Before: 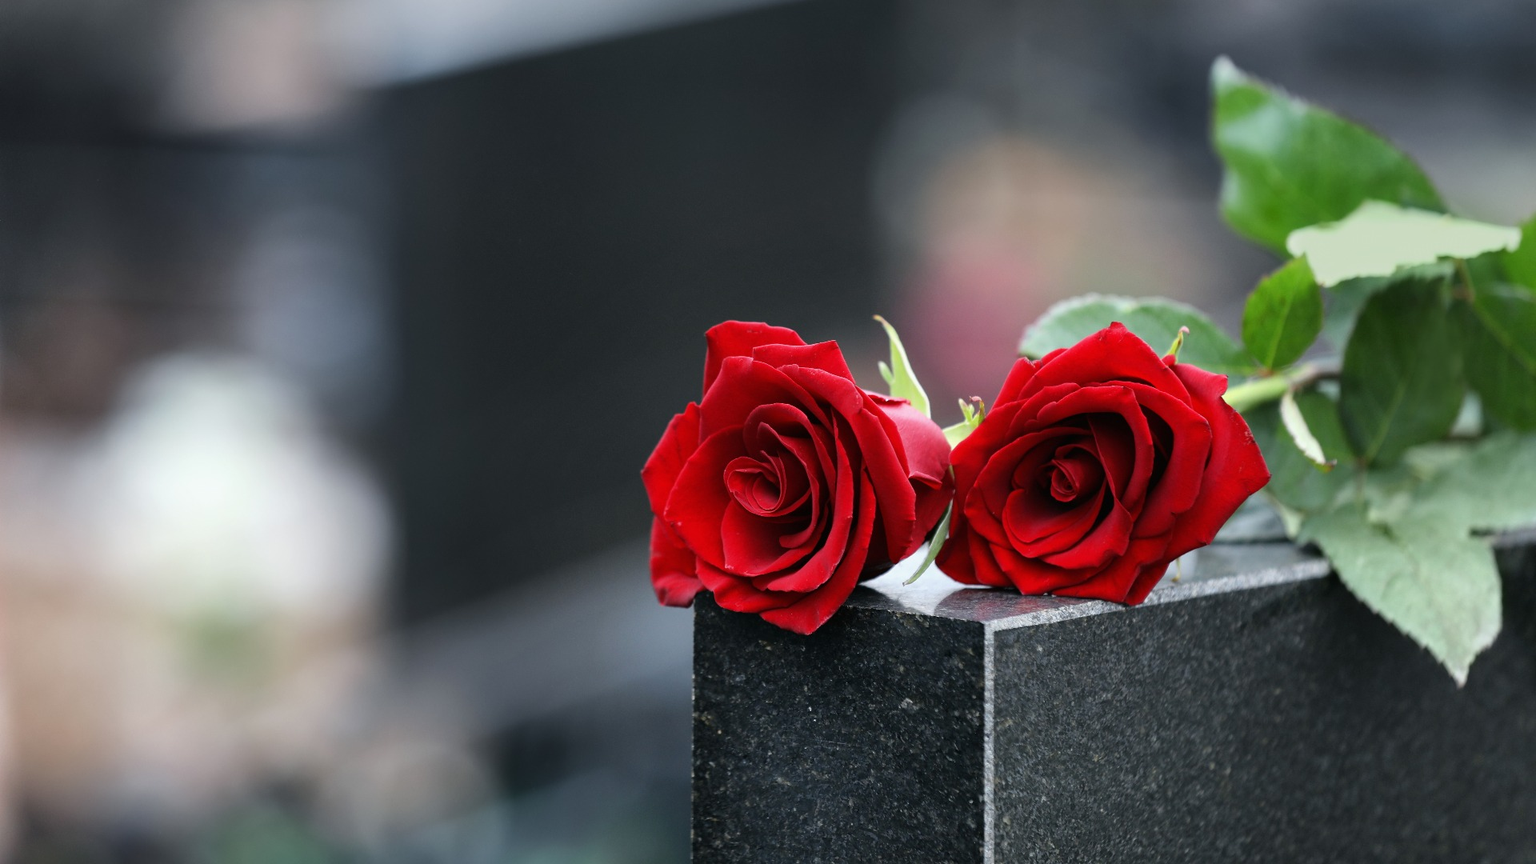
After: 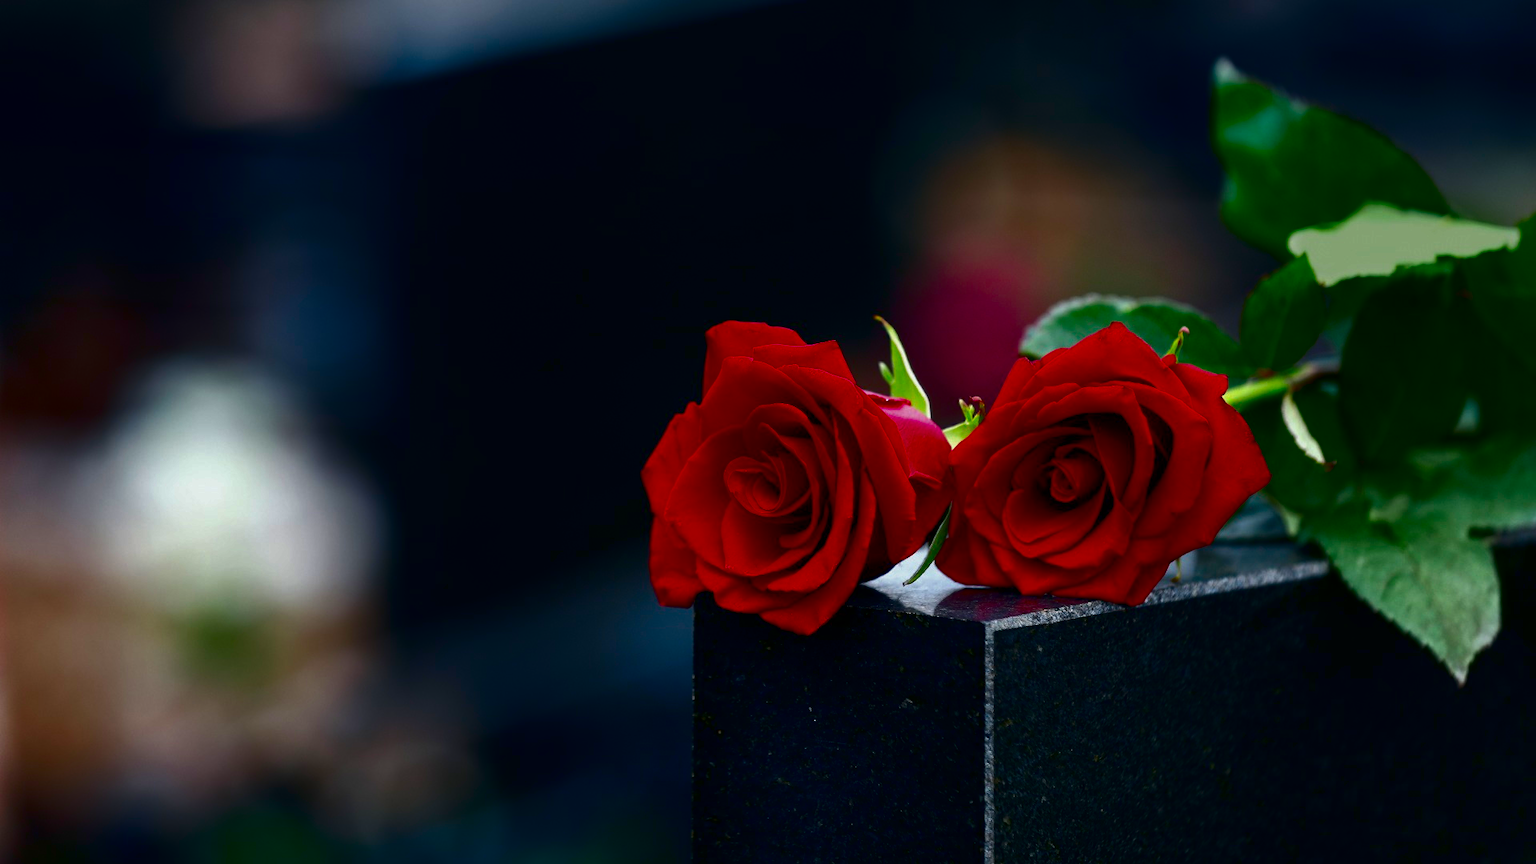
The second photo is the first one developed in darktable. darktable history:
contrast brightness saturation: brightness -0.987, saturation 0.982
